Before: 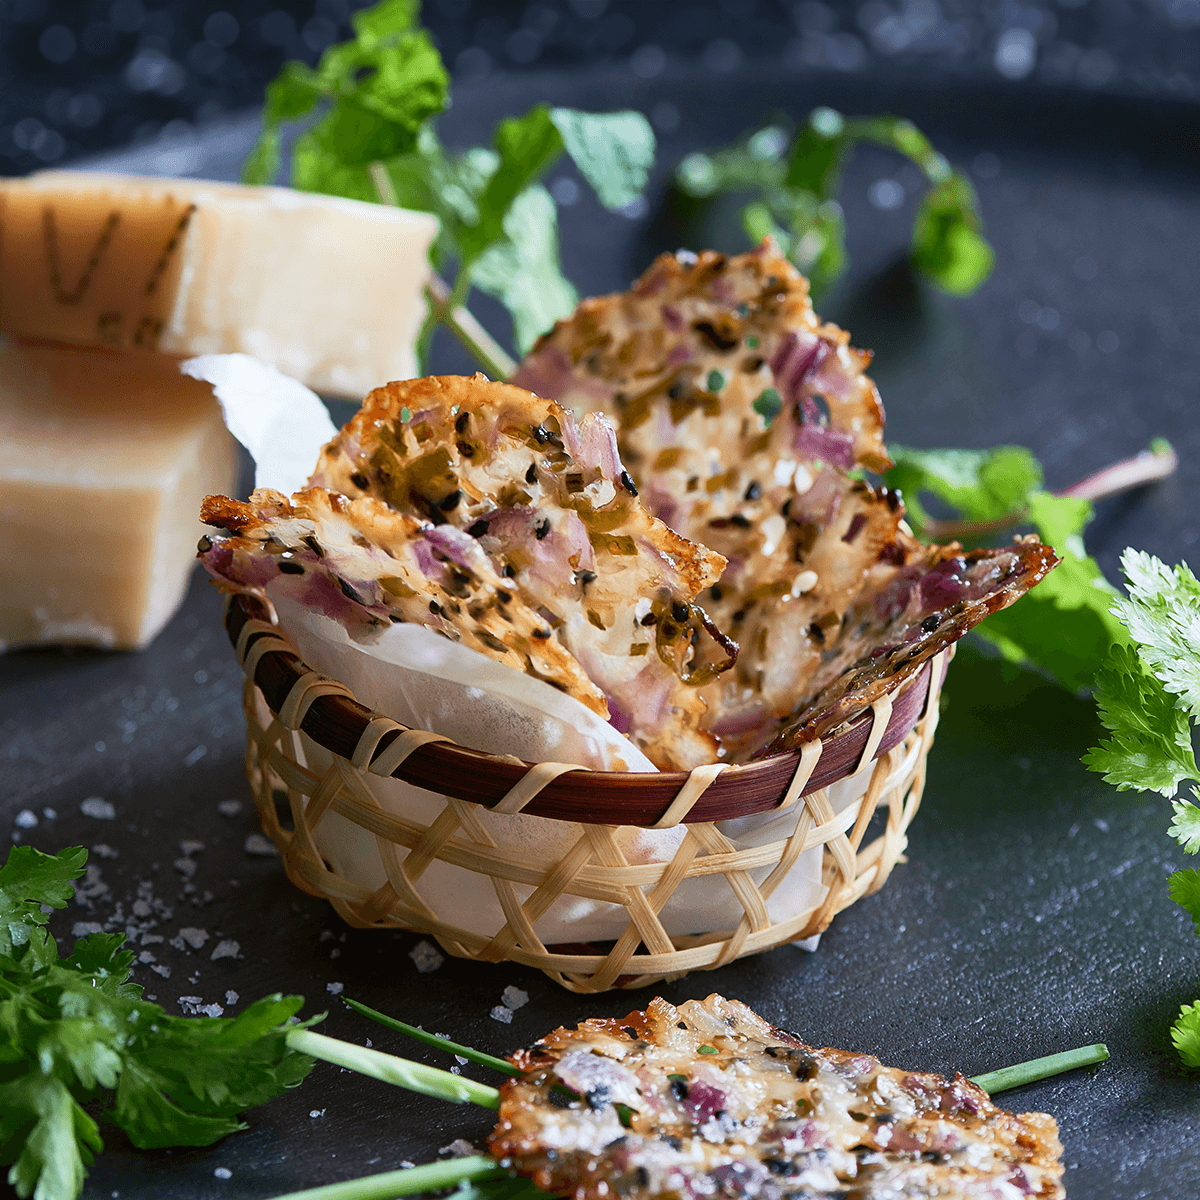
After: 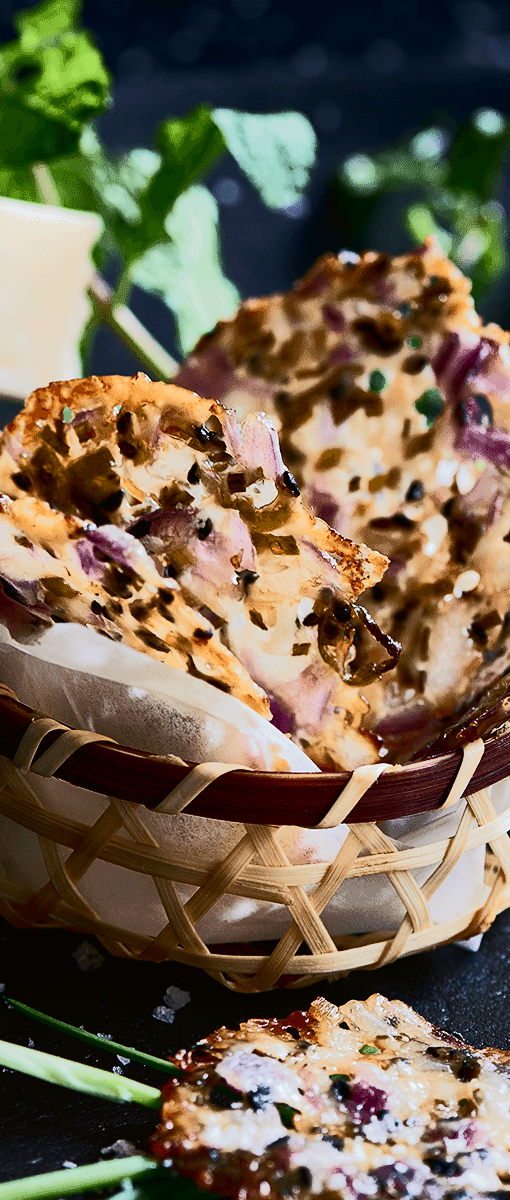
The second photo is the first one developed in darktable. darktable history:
crop: left 28.241%, right 29.221%
tone curve: curves: ch0 [(0, 0) (0.003, 0.005) (0.011, 0.007) (0.025, 0.009) (0.044, 0.013) (0.069, 0.017) (0.1, 0.02) (0.136, 0.029) (0.177, 0.052) (0.224, 0.086) (0.277, 0.129) (0.335, 0.188) (0.399, 0.256) (0.468, 0.361) (0.543, 0.526) (0.623, 0.696) (0.709, 0.784) (0.801, 0.85) (0.898, 0.882) (1, 1)], color space Lab, independent channels, preserve colors none
